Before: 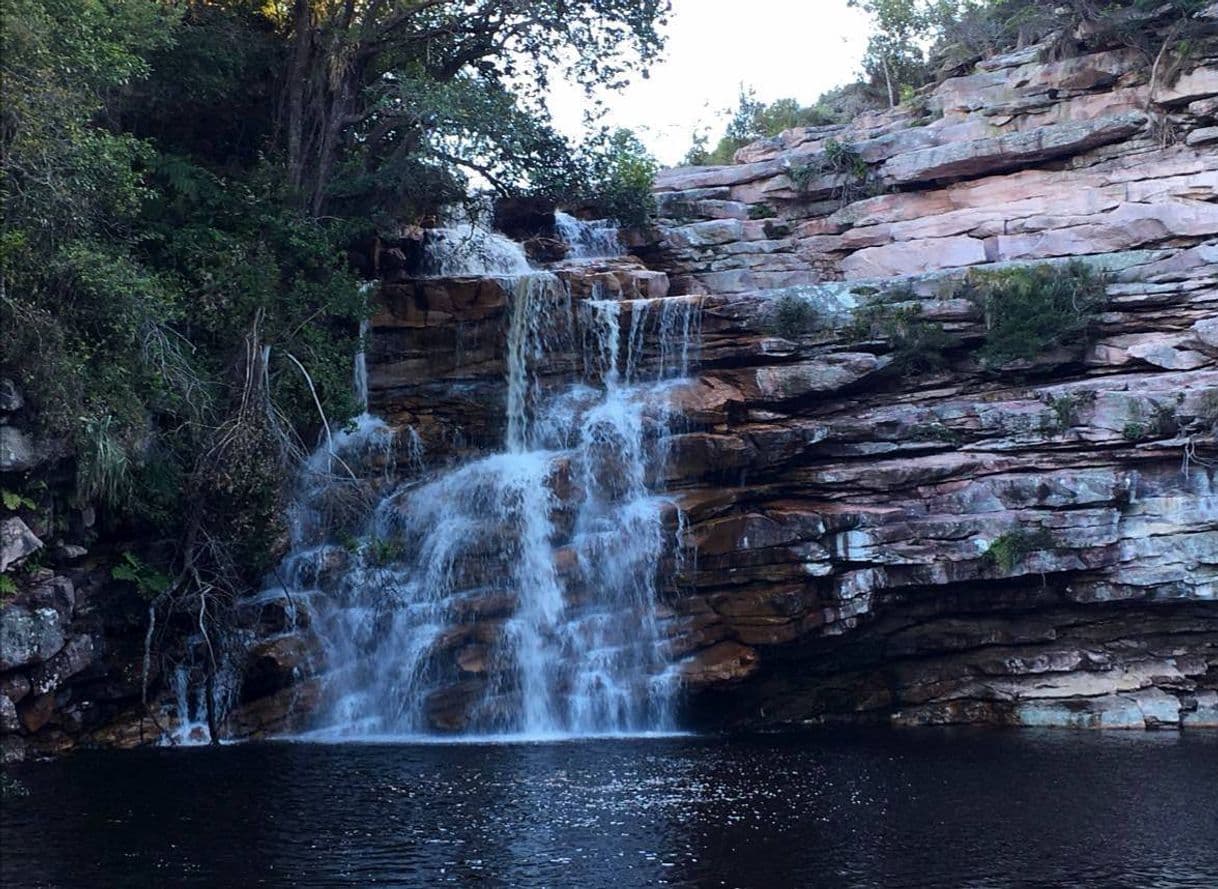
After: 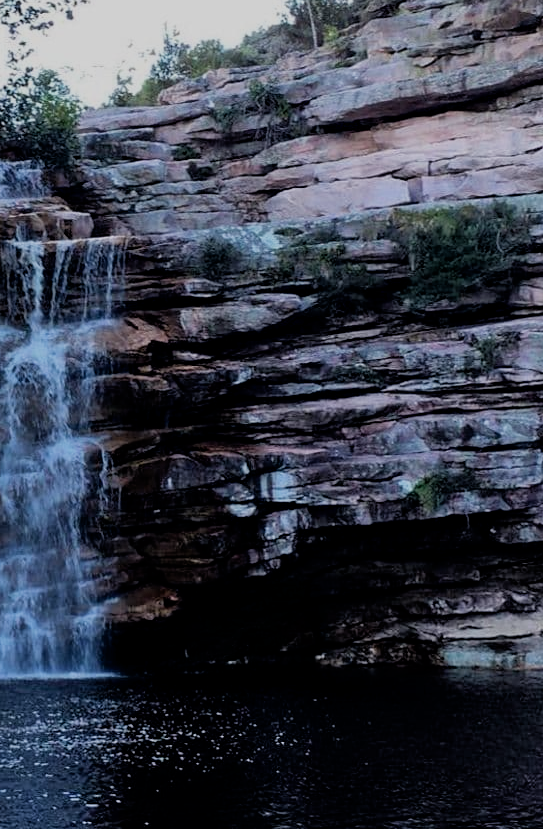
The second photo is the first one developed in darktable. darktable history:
filmic rgb: black relative exposure -5.07 EV, white relative exposure 3.52 EV, hardness 3.17, contrast 1.203, highlights saturation mix -29.59%
tone equalizer: -8 EV -0.038 EV, -7 EV 0.009 EV, -6 EV -0.009 EV, -5 EV 0.009 EV, -4 EV -0.045 EV, -3 EV -0.24 EV, -2 EV -0.672 EV, -1 EV -0.967 EV, +0 EV -0.968 EV, mask exposure compensation -0.495 EV
exposure: black level correction 0.005, exposure 0.417 EV, compensate exposure bias true, compensate highlight preservation false
crop: left 47.347%, top 6.662%, right 8.017%
color zones: curves: ch1 [(0, 0.469) (0.01, 0.469) (0.12, 0.446) (0.248, 0.469) (0.5, 0.5) (0.748, 0.5) (0.99, 0.469) (1, 0.469)]
